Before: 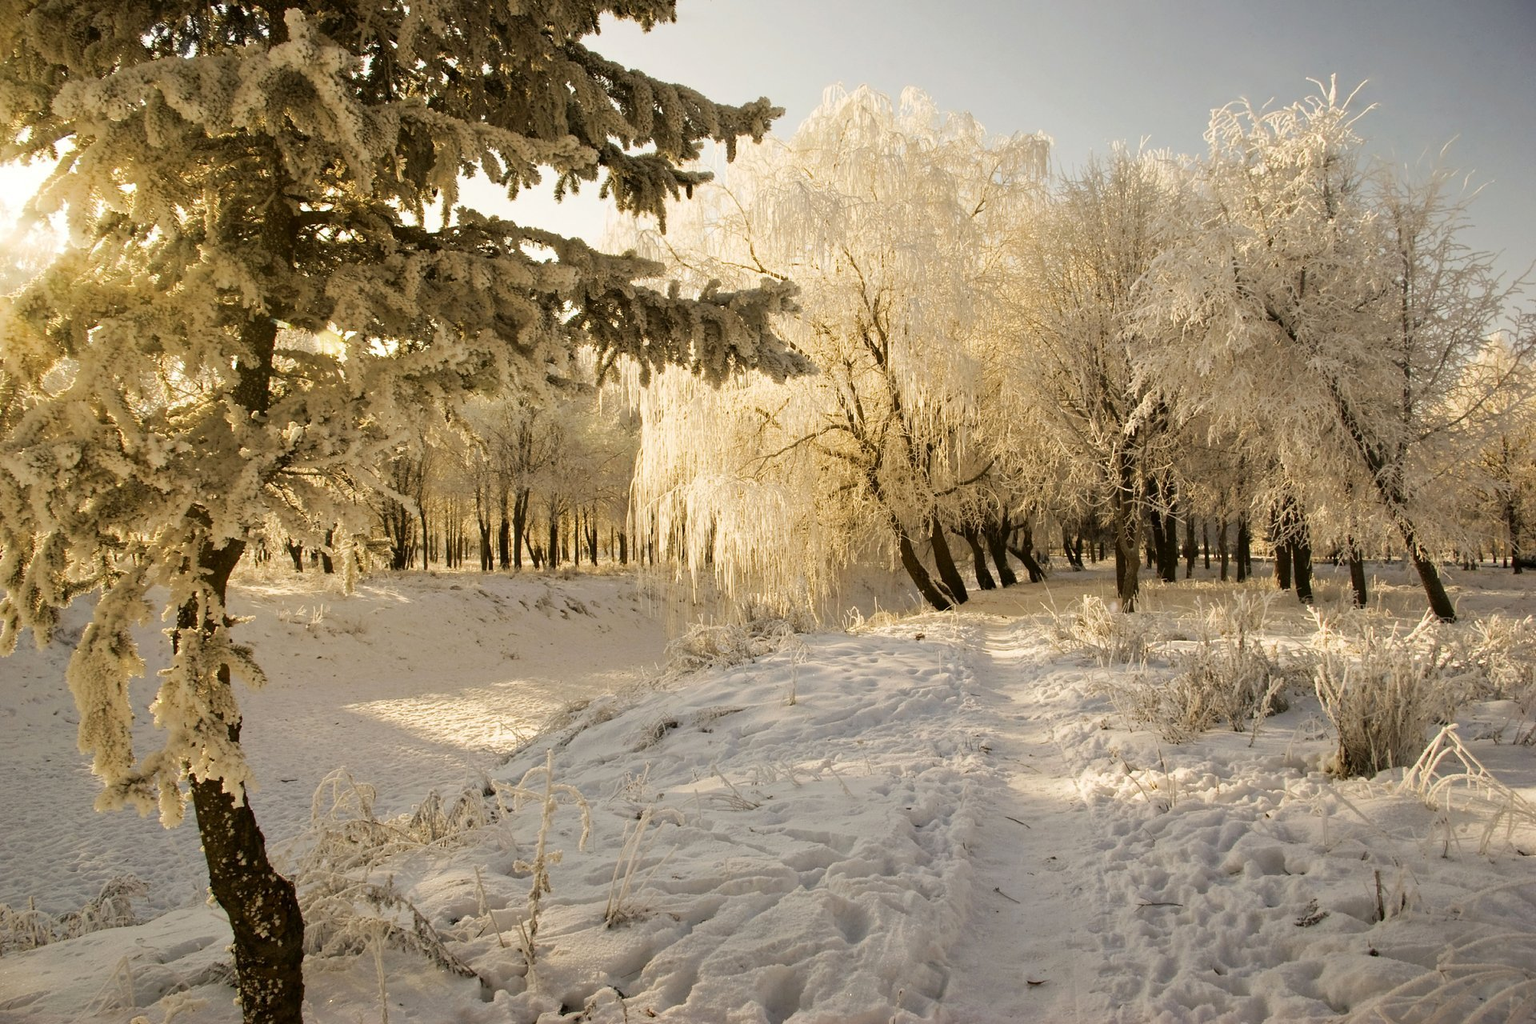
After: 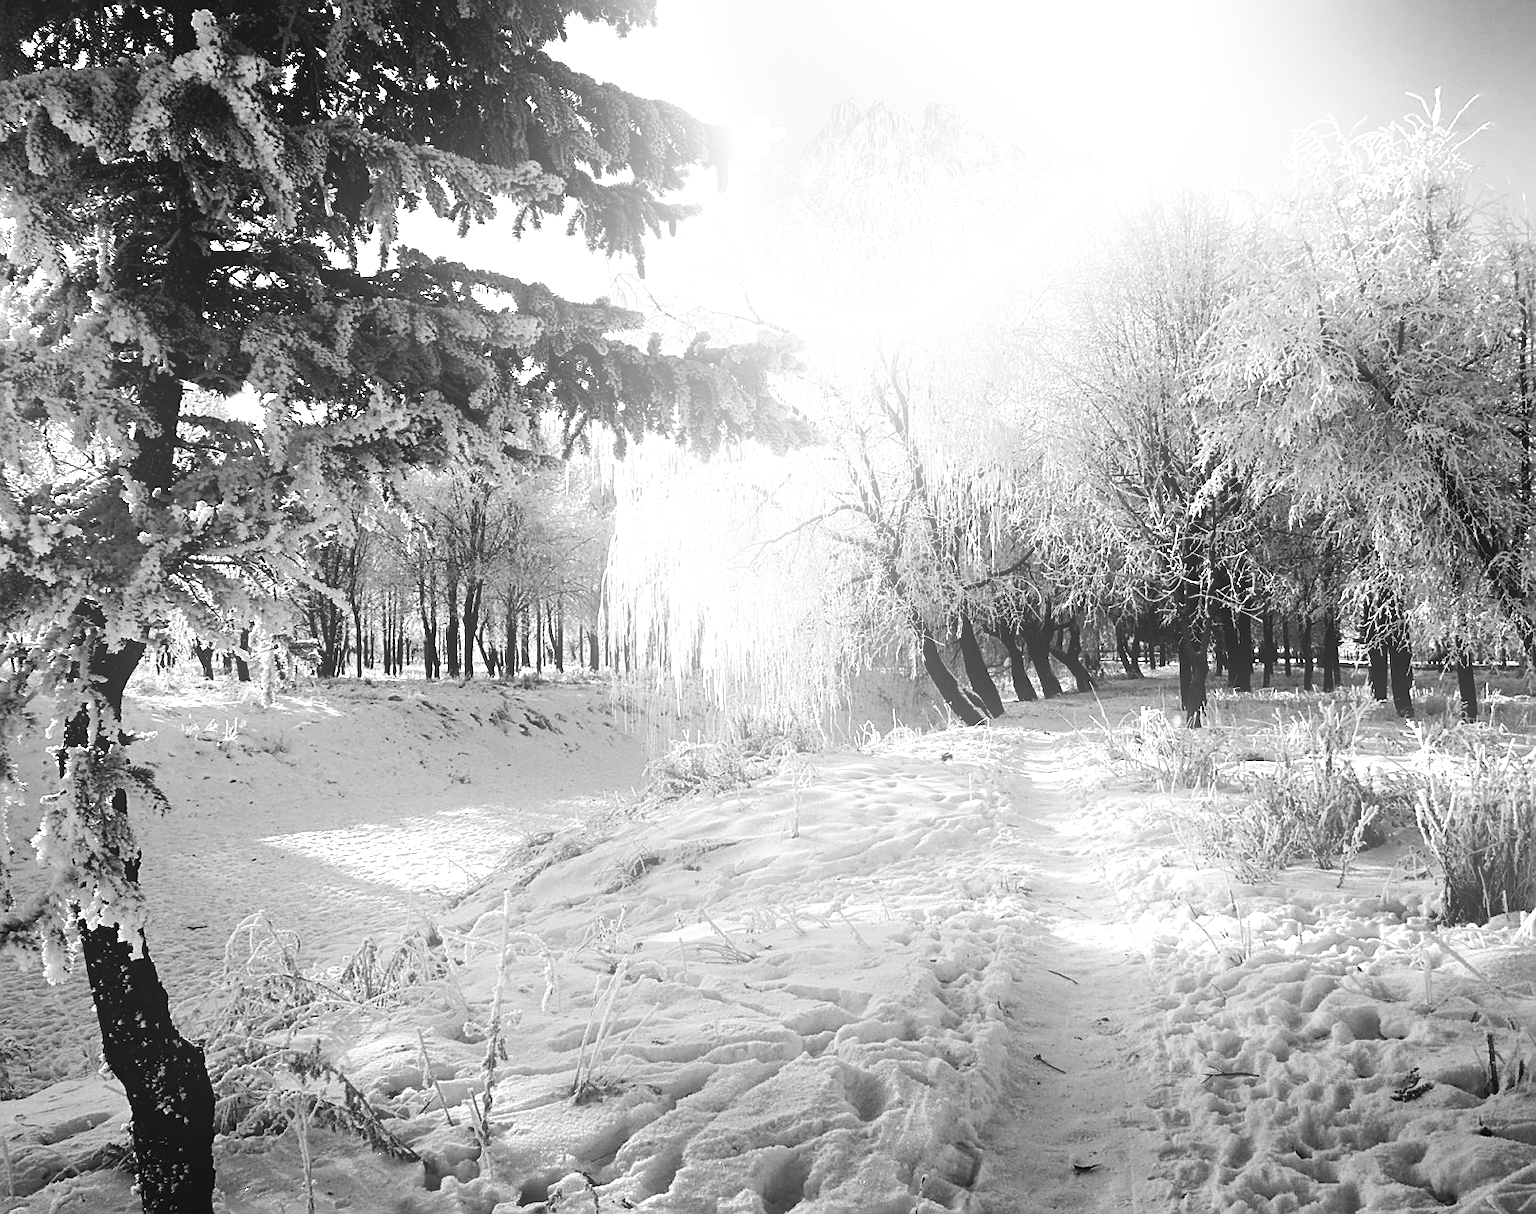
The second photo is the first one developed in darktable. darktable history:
bloom: on, module defaults
crop: left 8.026%, right 7.374%
contrast brightness saturation: contrast -0.03, brightness -0.59, saturation -1
sharpen: on, module defaults
tone curve: curves: ch0 [(0, 0.01) (0.097, 0.07) (0.204, 0.173) (0.447, 0.517) (0.539, 0.624) (0.733, 0.791) (0.879, 0.898) (1, 0.98)]; ch1 [(0, 0) (0.393, 0.415) (0.447, 0.448) (0.485, 0.494) (0.523, 0.509) (0.545, 0.544) (0.574, 0.578) (0.648, 0.674) (1, 1)]; ch2 [(0, 0) (0.369, 0.388) (0.449, 0.431) (0.499, 0.5) (0.521, 0.517) (0.53, 0.54) (0.564, 0.569) (0.674, 0.735) (1, 1)], color space Lab, independent channels, preserve colors none
exposure: black level correction -0.001, exposure 0.9 EV, compensate exposure bias true, compensate highlight preservation false
color balance: output saturation 120%
